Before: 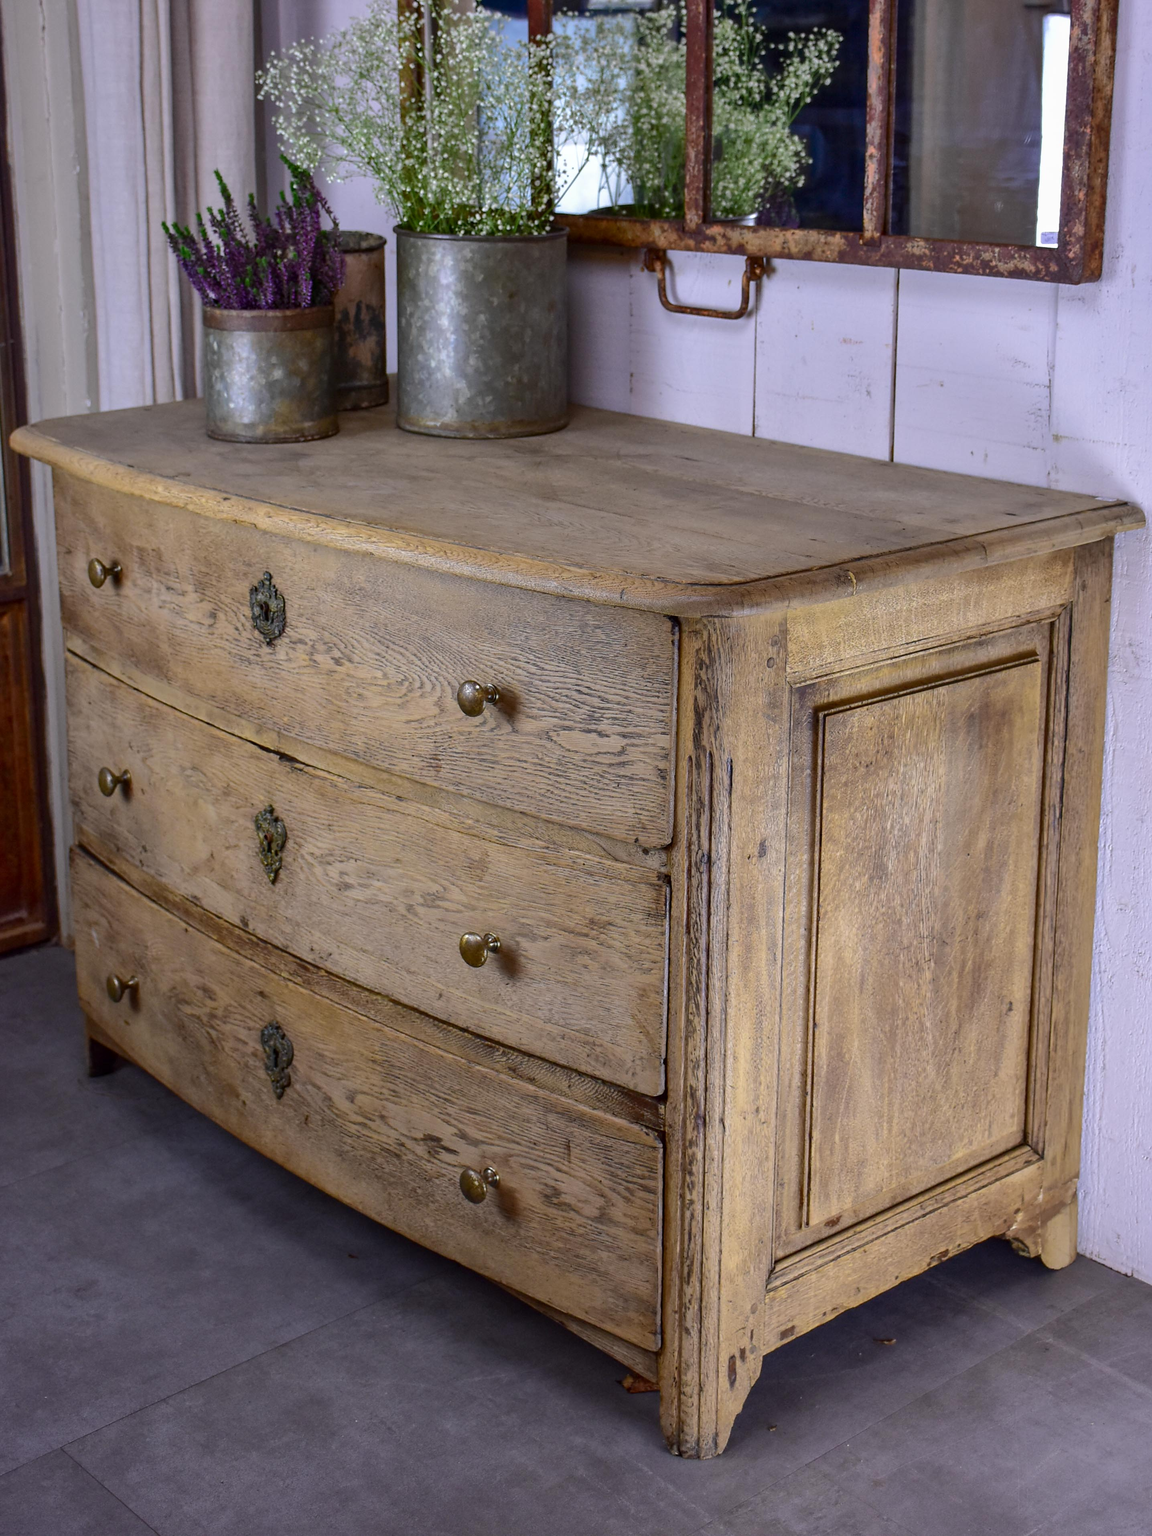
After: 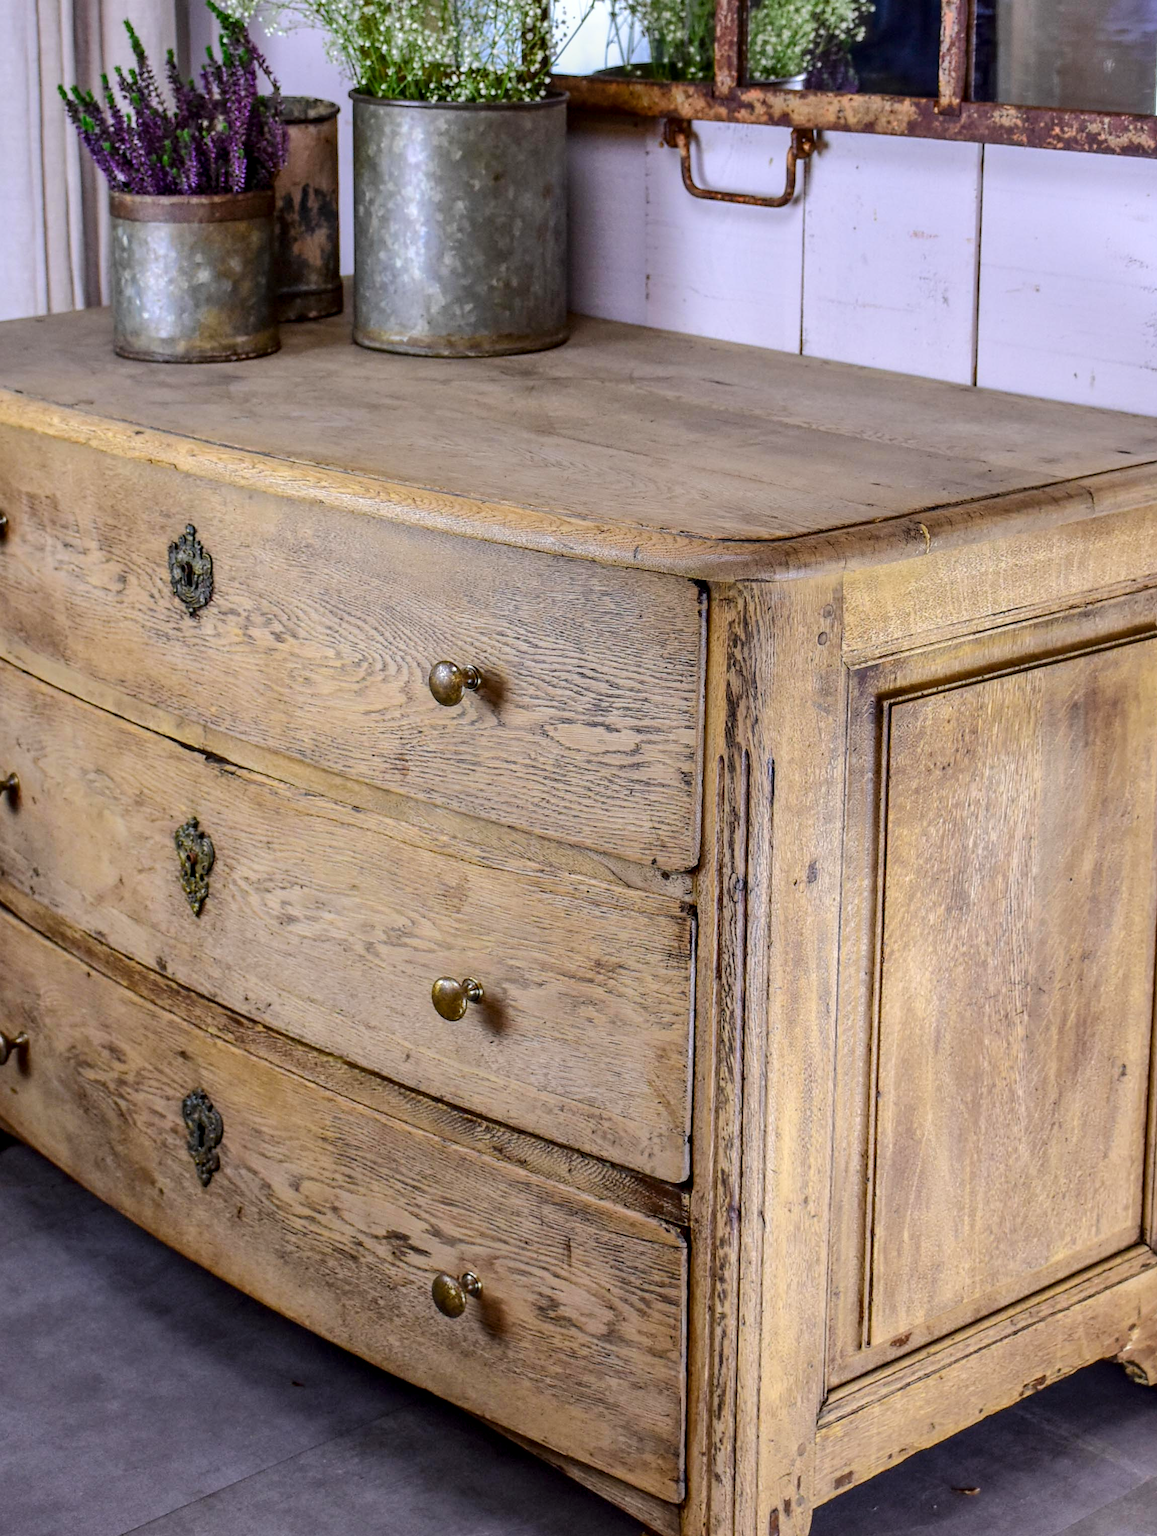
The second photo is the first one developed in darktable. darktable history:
tone curve: curves: ch0 [(0, 0) (0.051, 0.047) (0.102, 0.099) (0.228, 0.275) (0.432, 0.535) (0.695, 0.778) (0.908, 0.946) (1, 1)]; ch1 [(0, 0) (0.339, 0.298) (0.402, 0.363) (0.453, 0.421) (0.483, 0.469) (0.494, 0.493) (0.504, 0.501) (0.527, 0.538) (0.563, 0.595) (0.597, 0.632) (1, 1)]; ch2 [(0, 0) (0.48, 0.48) (0.504, 0.5) (0.539, 0.554) (0.59, 0.63) (0.642, 0.684) (0.824, 0.815) (1, 1)], color space Lab, linked channels, preserve colors none
crop and rotate: left 10.065%, top 10.077%, right 9.942%, bottom 10.276%
local contrast: on, module defaults
